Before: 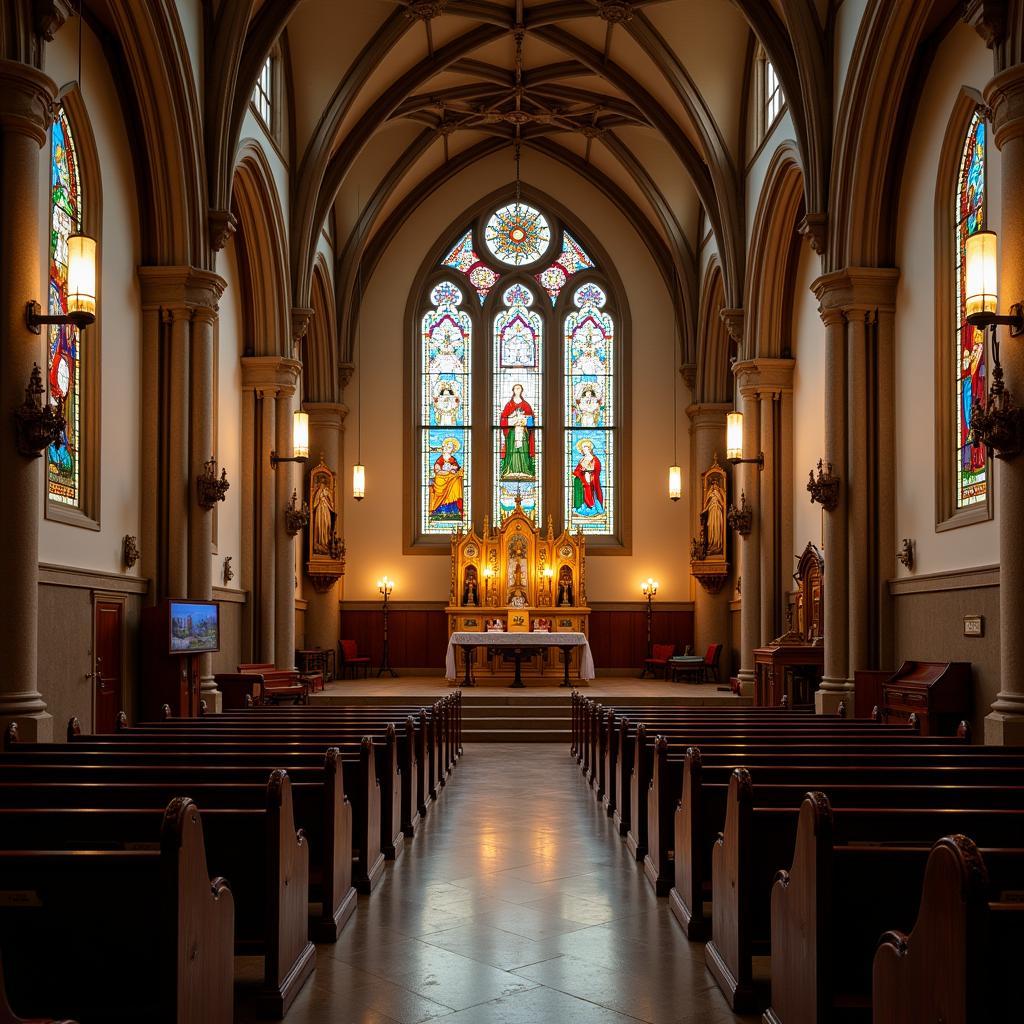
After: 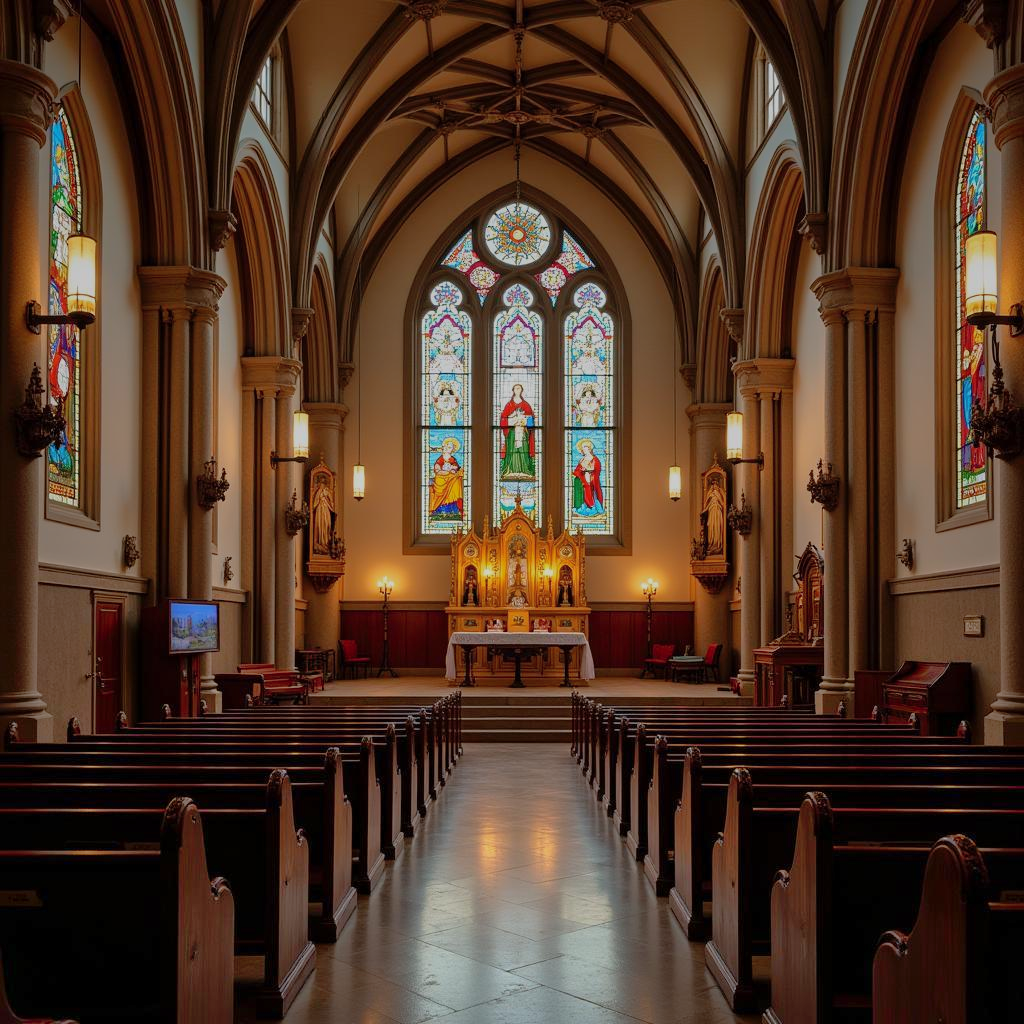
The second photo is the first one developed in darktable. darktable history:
shadows and highlights: on, module defaults
graduated density: rotation 5.63°, offset 76.9
